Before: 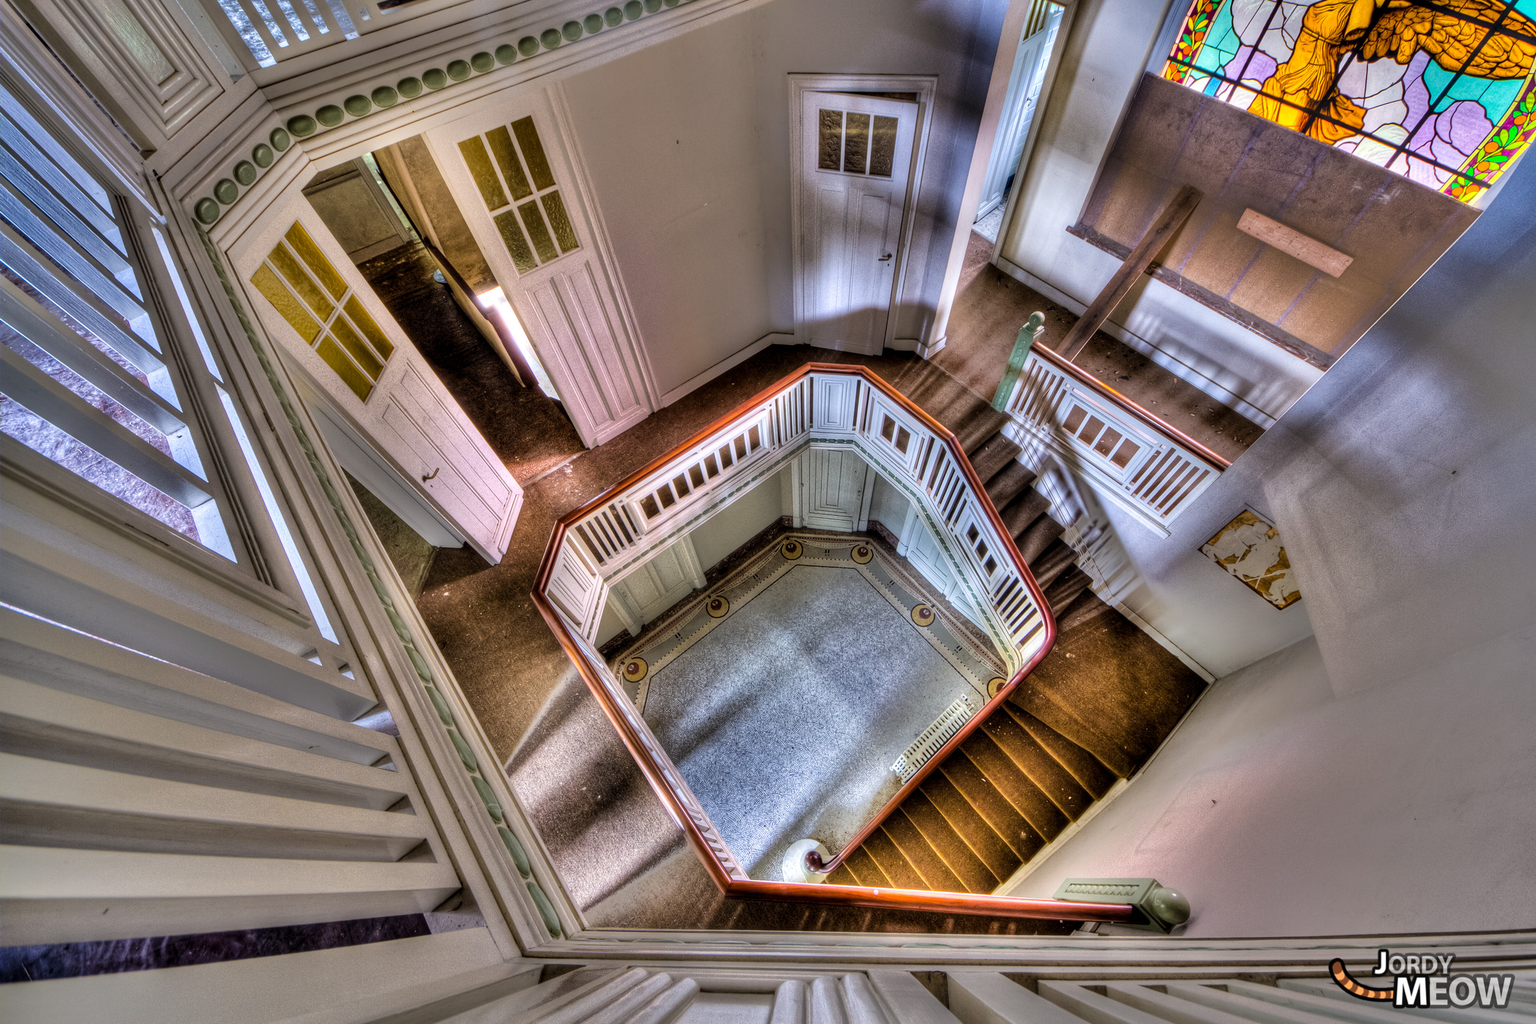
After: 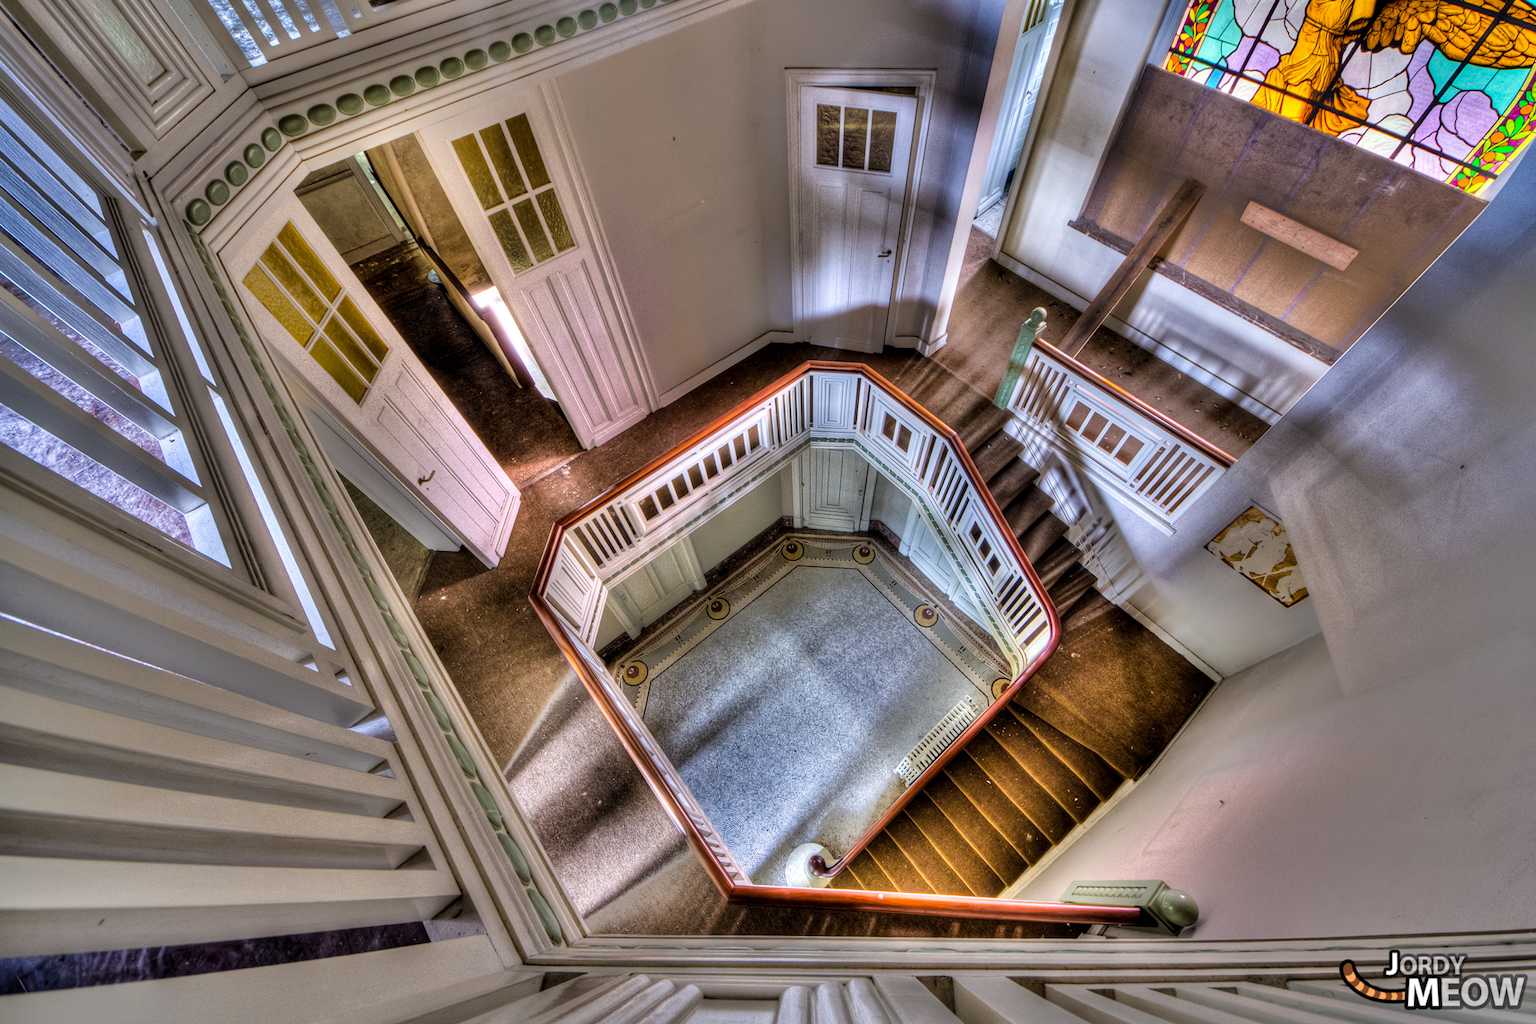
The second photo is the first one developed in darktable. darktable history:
white balance: red 1, blue 1
color balance: on, module defaults
rotate and perspective: rotation -0.45°, automatic cropping original format, crop left 0.008, crop right 0.992, crop top 0.012, crop bottom 0.988
shadows and highlights: radius 337.17, shadows 29.01, soften with gaussian
